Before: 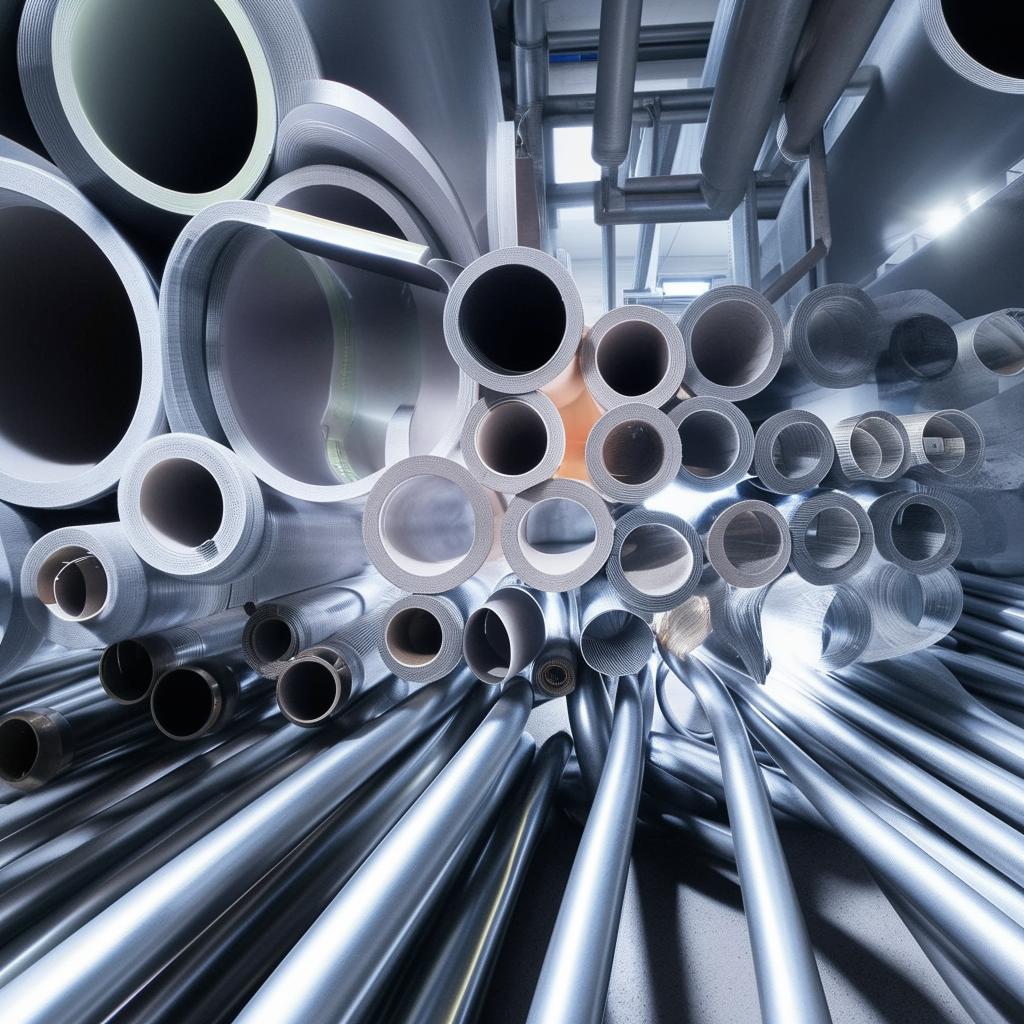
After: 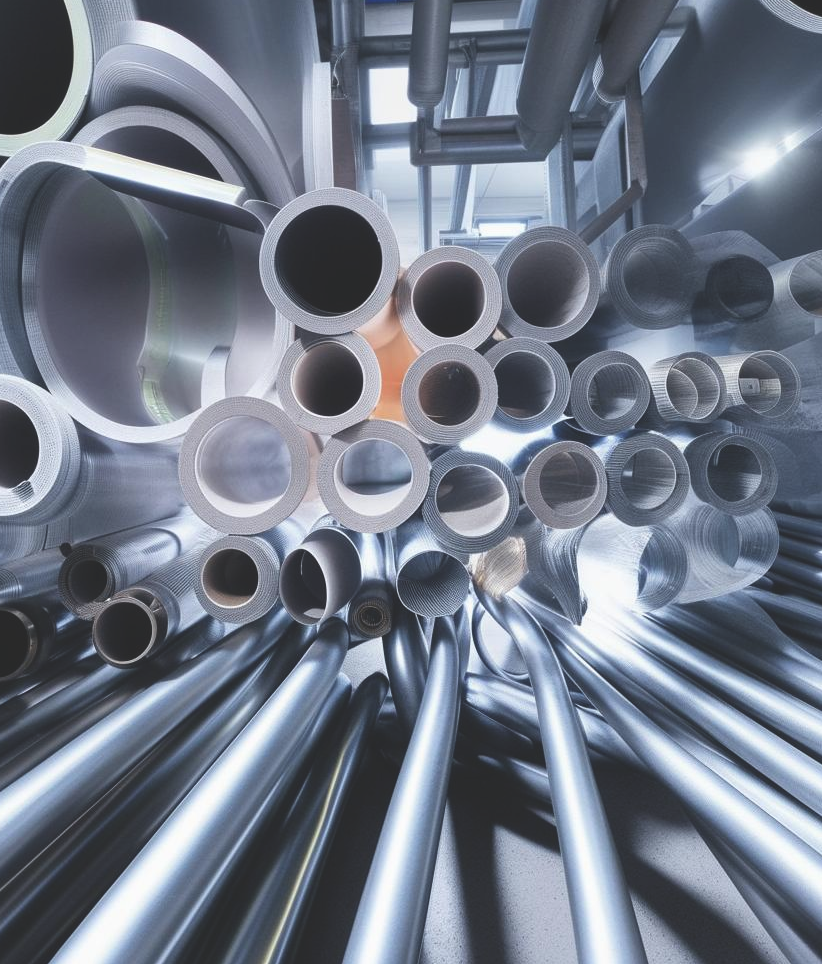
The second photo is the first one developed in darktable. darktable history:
crop and rotate: left 18.058%, top 5.851%, right 1.665%
exposure: black level correction -0.022, exposure -0.038 EV, compensate highlight preservation false
